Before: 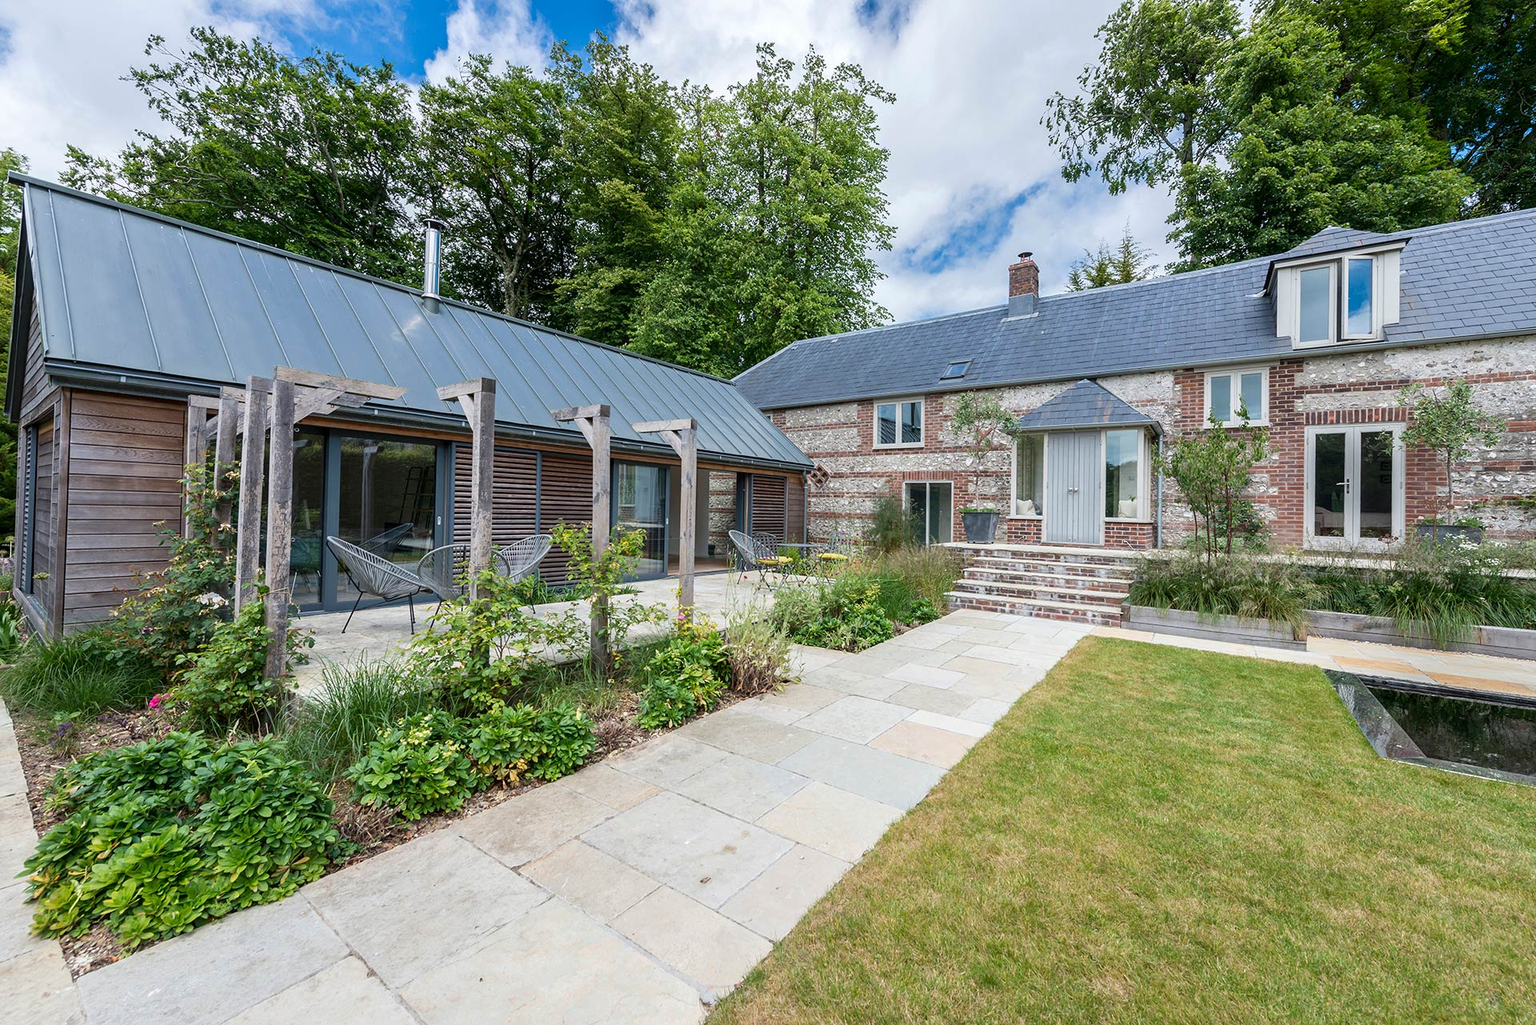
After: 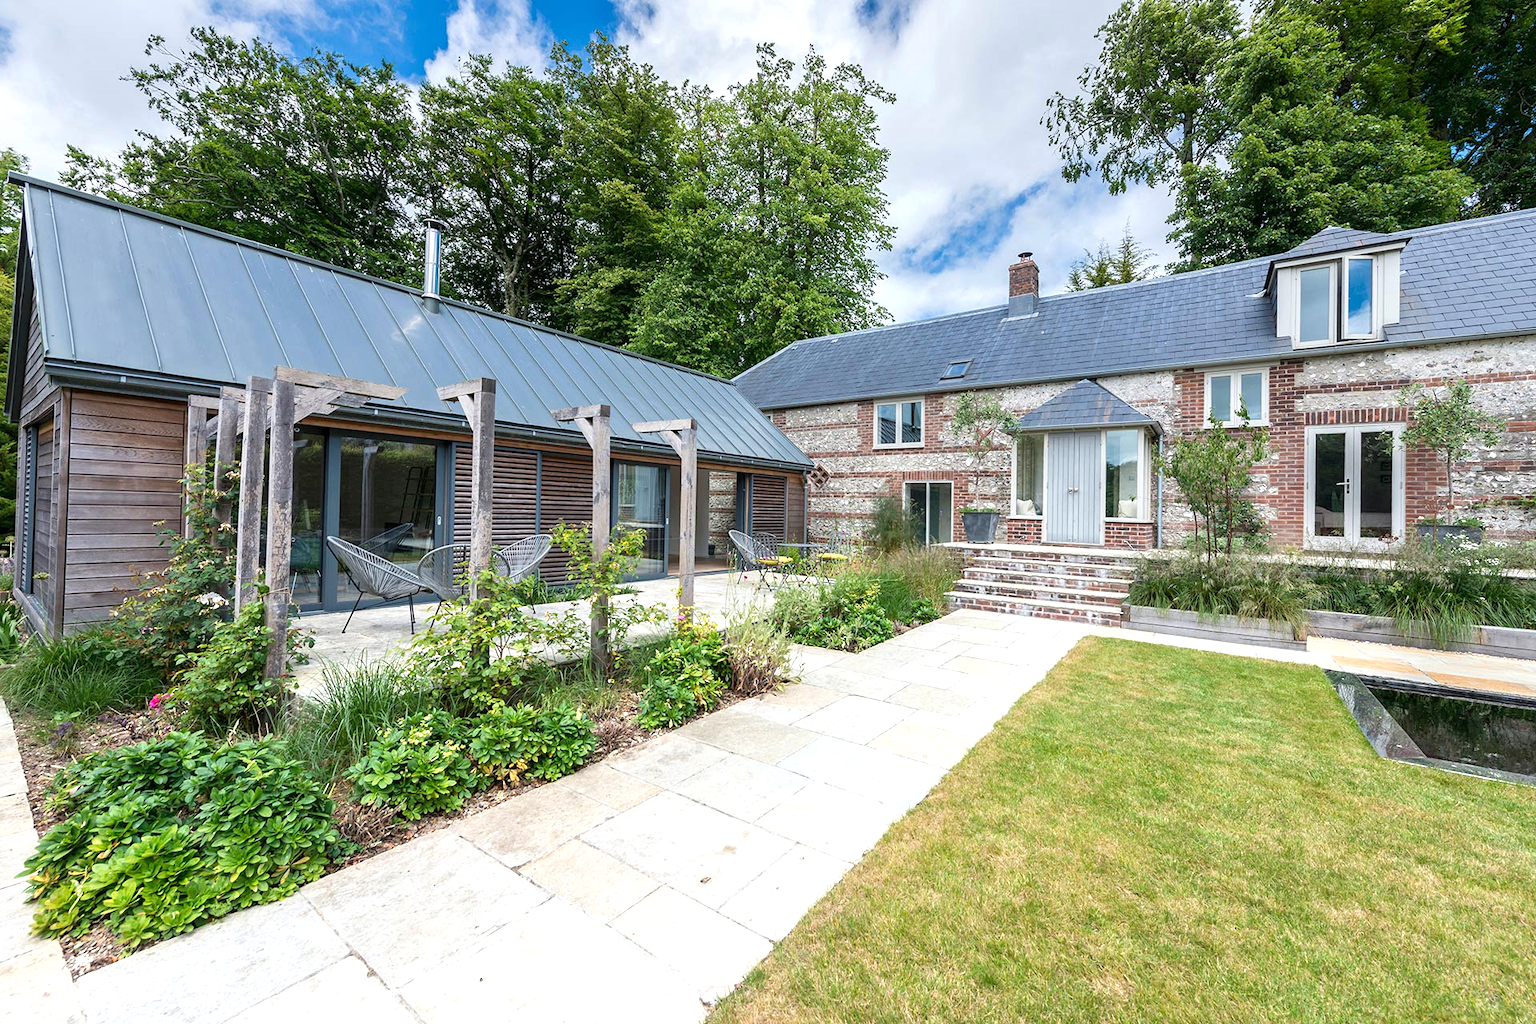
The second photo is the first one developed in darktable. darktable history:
exposure: black level correction 0, exposure 0.7 EV, compensate exposure bias true, compensate highlight preservation false
graduated density: on, module defaults
